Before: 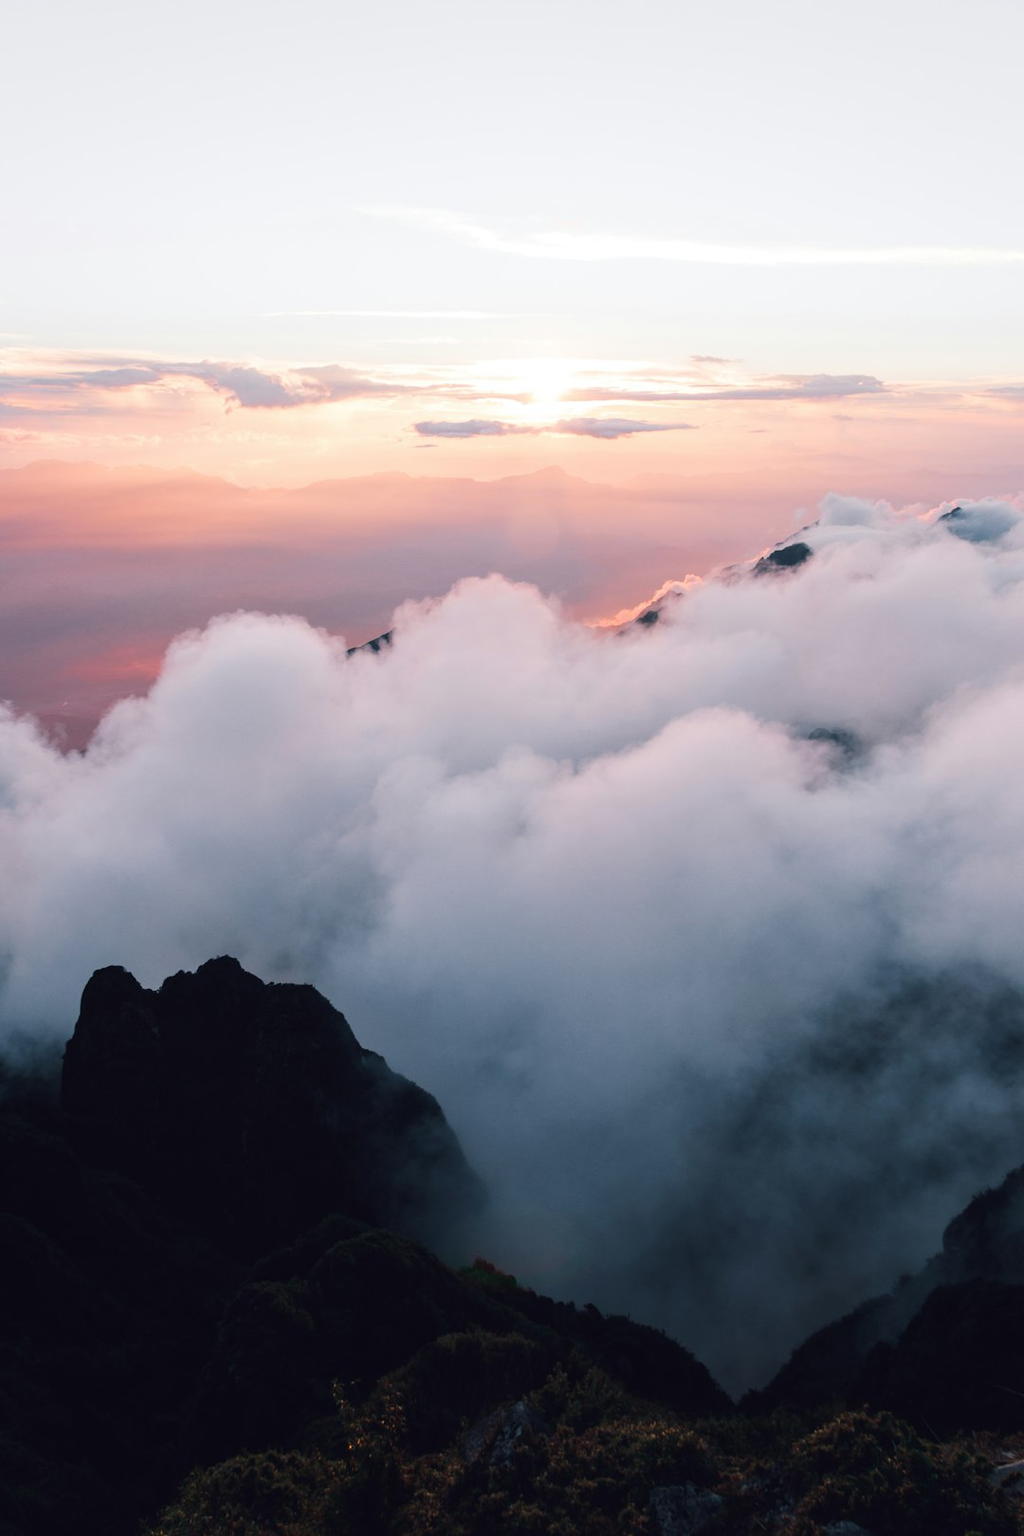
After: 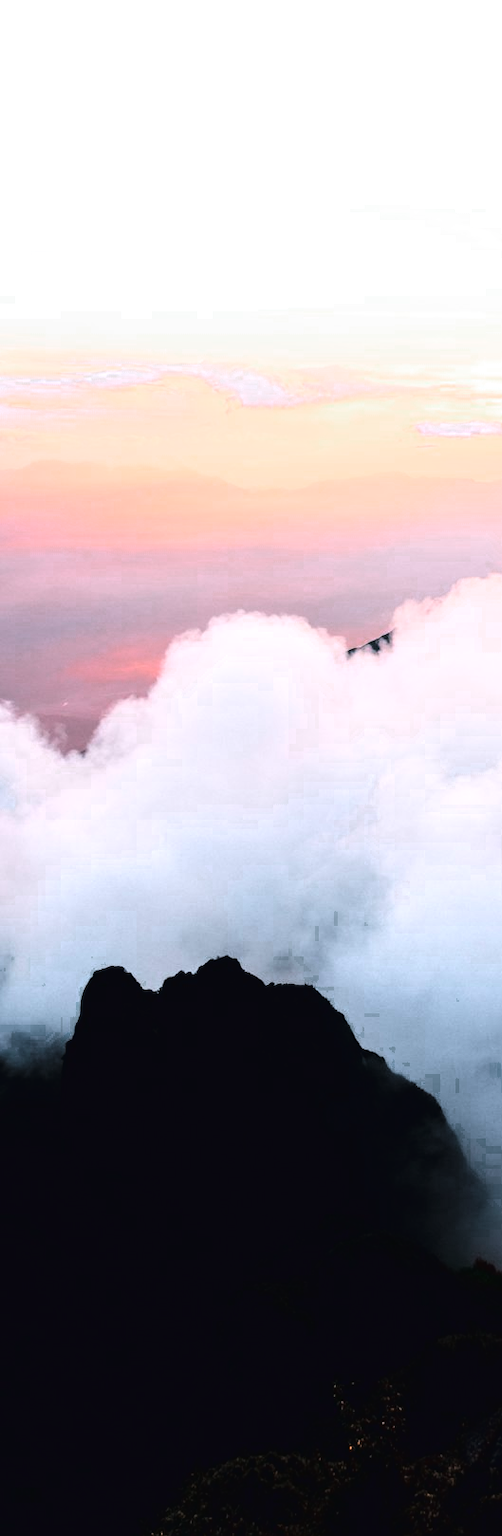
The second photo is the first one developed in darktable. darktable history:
tone curve: curves: ch0 [(0, 0.016) (0.11, 0.039) (0.259, 0.235) (0.383, 0.437) (0.499, 0.597) (0.733, 0.867) (0.843, 0.948) (1, 1)], color space Lab, linked channels, preserve colors none
color zones: curves: ch0 [(0.203, 0.433) (0.607, 0.517) (0.697, 0.696) (0.705, 0.897)]
crop and rotate: left 0%, top 0%, right 50.845%
